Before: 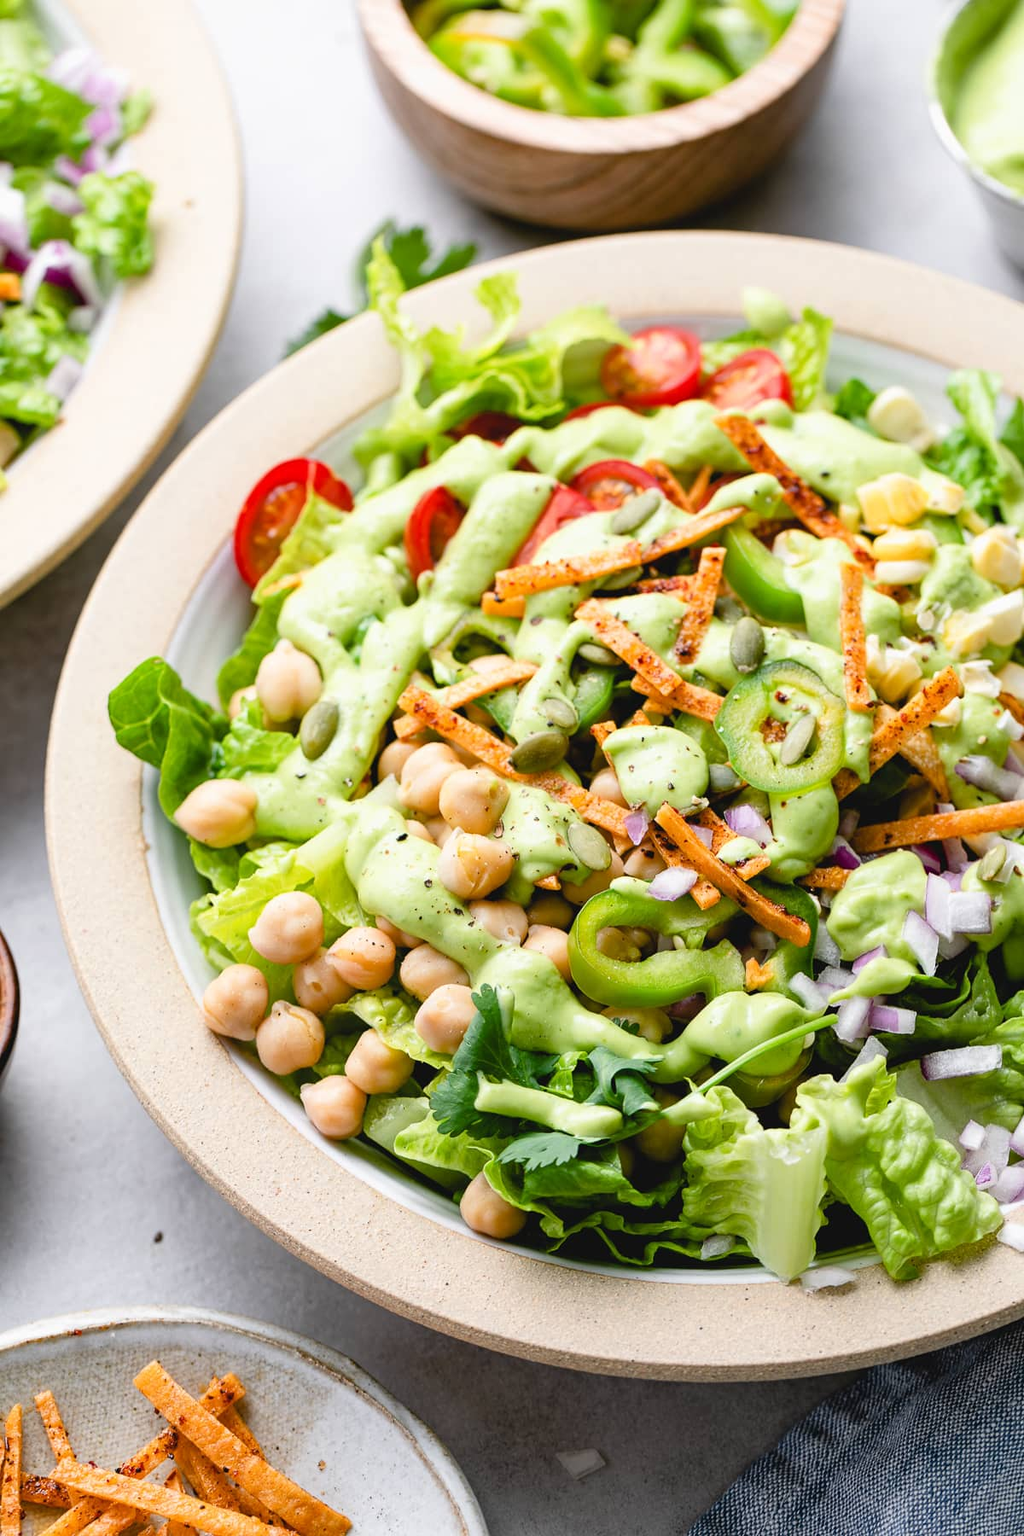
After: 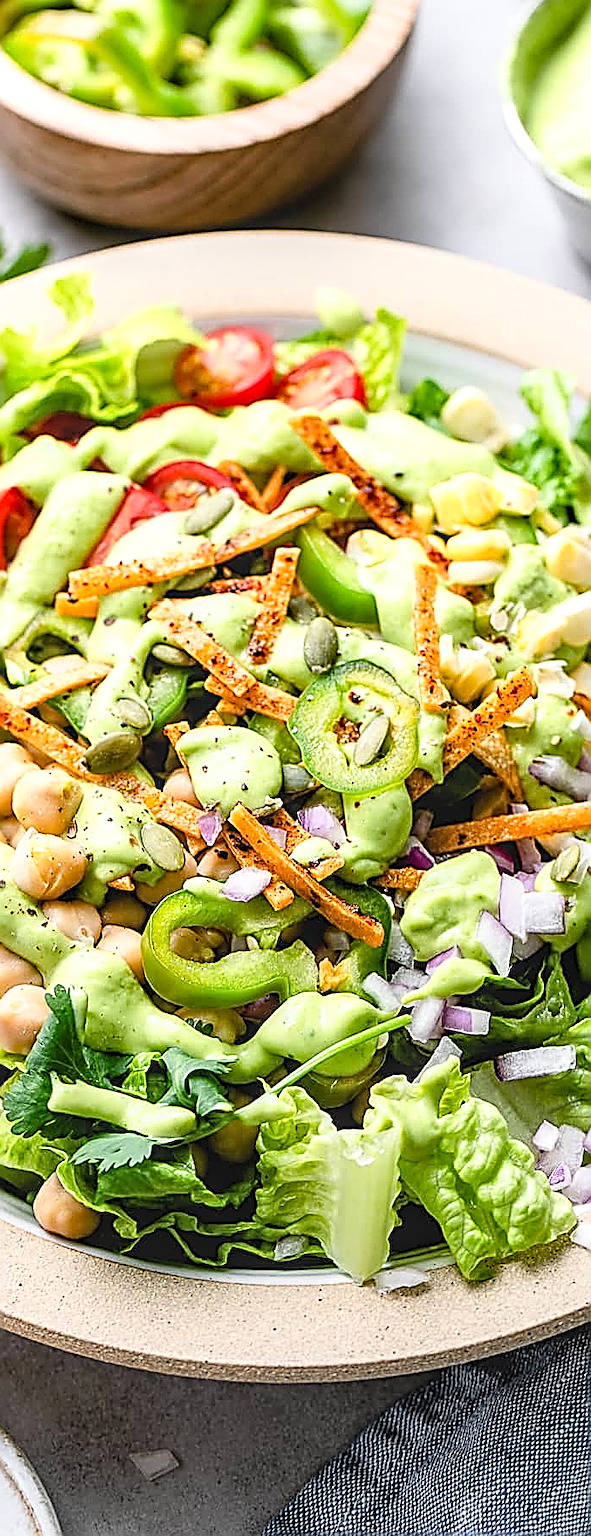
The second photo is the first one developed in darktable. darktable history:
tone curve: curves: ch0 [(0, 0) (0.003, 0.003) (0.011, 0.011) (0.025, 0.025) (0.044, 0.044) (0.069, 0.069) (0.1, 0.099) (0.136, 0.135) (0.177, 0.176) (0.224, 0.223) (0.277, 0.275) (0.335, 0.333) (0.399, 0.396) (0.468, 0.465) (0.543, 0.546) (0.623, 0.625) (0.709, 0.711) (0.801, 0.802) (0.898, 0.898) (1, 1)], color space Lab, independent channels, preserve colors none
crop: left 41.685%
sharpen: amount 1.996
local contrast: detail 130%
tone equalizer: edges refinement/feathering 500, mask exposure compensation -1.57 EV, preserve details no
base curve: curves: ch0 [(0, 0) (0.666, 0.806) (1, 1)], preserve colors average RGB
